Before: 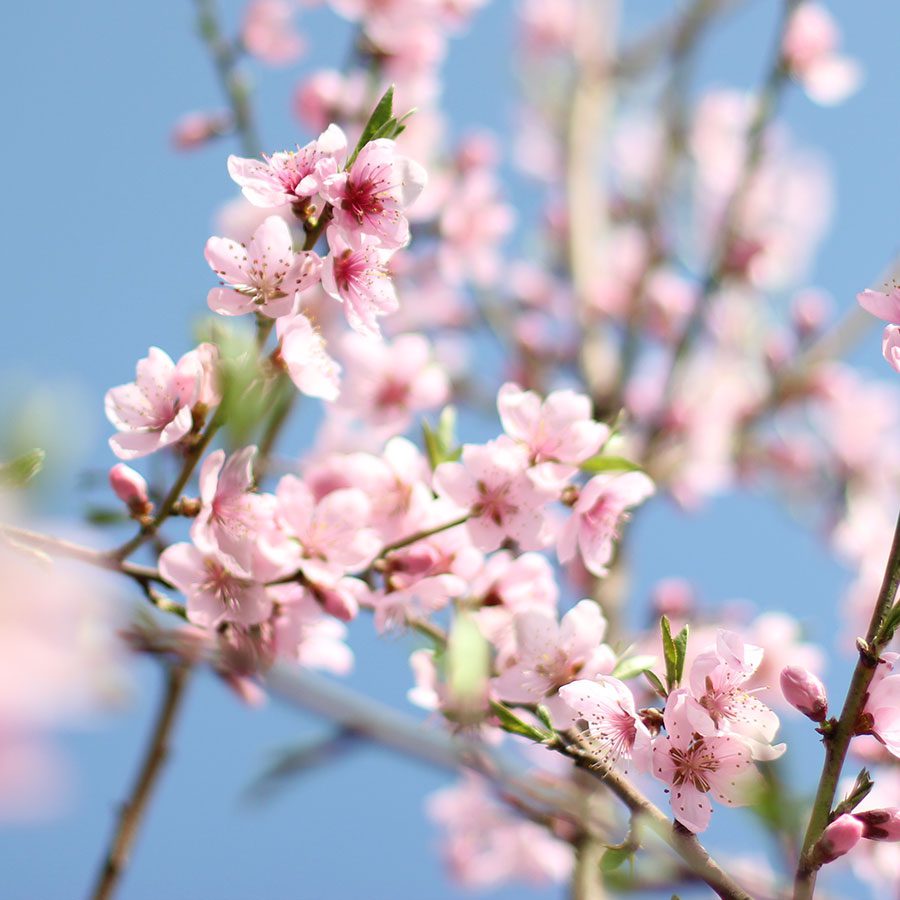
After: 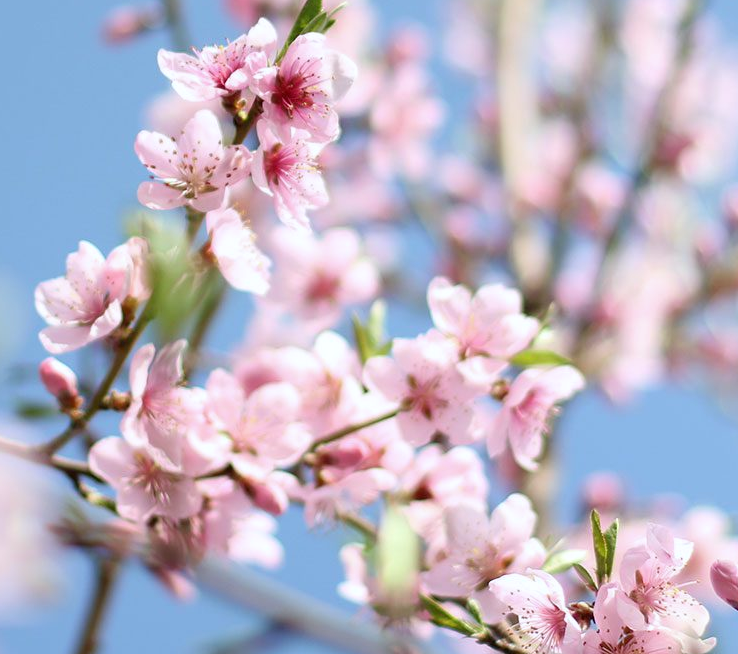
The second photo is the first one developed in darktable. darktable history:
crop: left 7.856%, top 11.836%, right 10.12%, bottom 15.387%
exposure: black level correction 0.001, compensate highlight preservation false
white balance: red 0.98, blue 1.034
